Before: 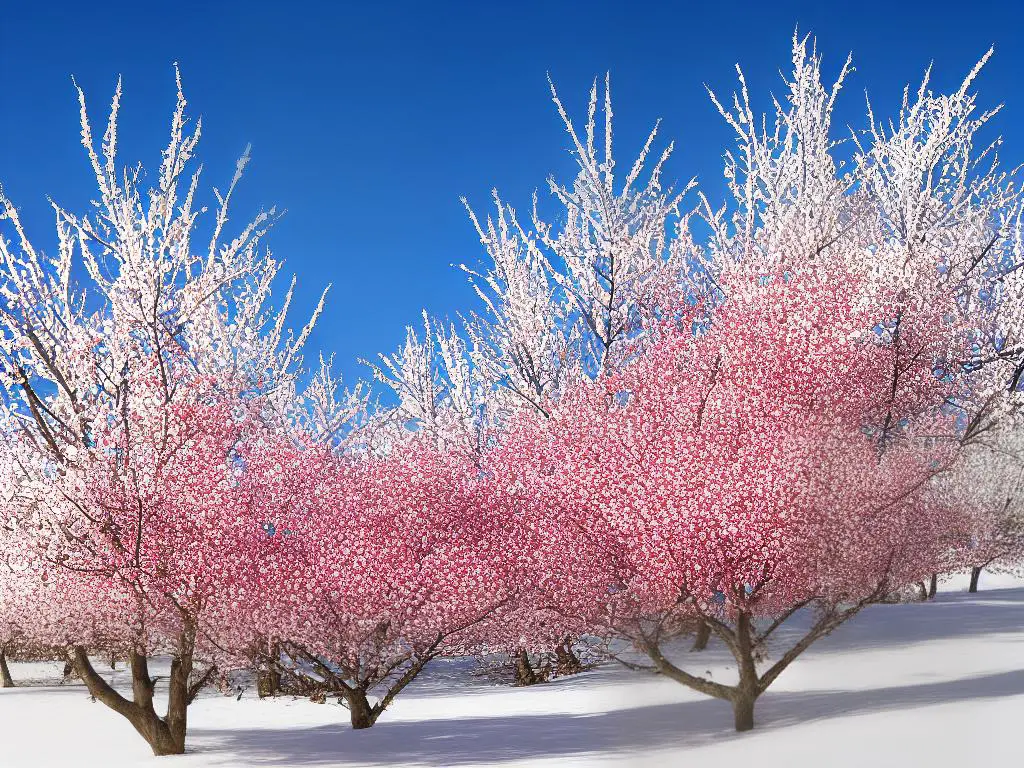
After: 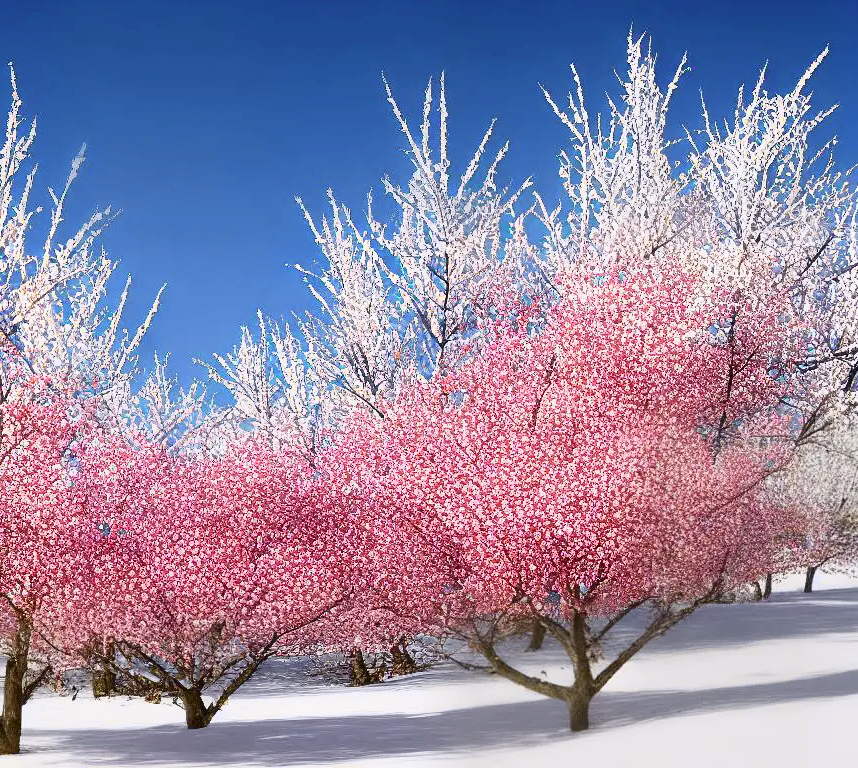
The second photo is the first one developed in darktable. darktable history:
tone curve: curves: ch0 [(0, 0.011) (0.053, 0.026) (0.174, 0.115) (0.416, 0.417) (0.697, 0.758) (0.852, 0.902) (0.991, 0.981)]; ch1 [(0, 0) (0.264, 0.22) (0.407, 0.373) (0.463, 0.457) (0.492, 0.5) (0.512, 0.511) (0.54, 0.543) (0.585, 0.617) (0.659, 0.686) (0.78, 0.8) (1, 1)]; ch2 [(0, 0) (0.438, 0.449) (0.473, 0.469) (0.503, 0.5) (0.523, 0.534) (0.562, 0.591) (0.612, 0.627) (0.701, 0.707) (1, 1)], color space Lab, independent channels, preserve colors none
crop: left 16.145%
